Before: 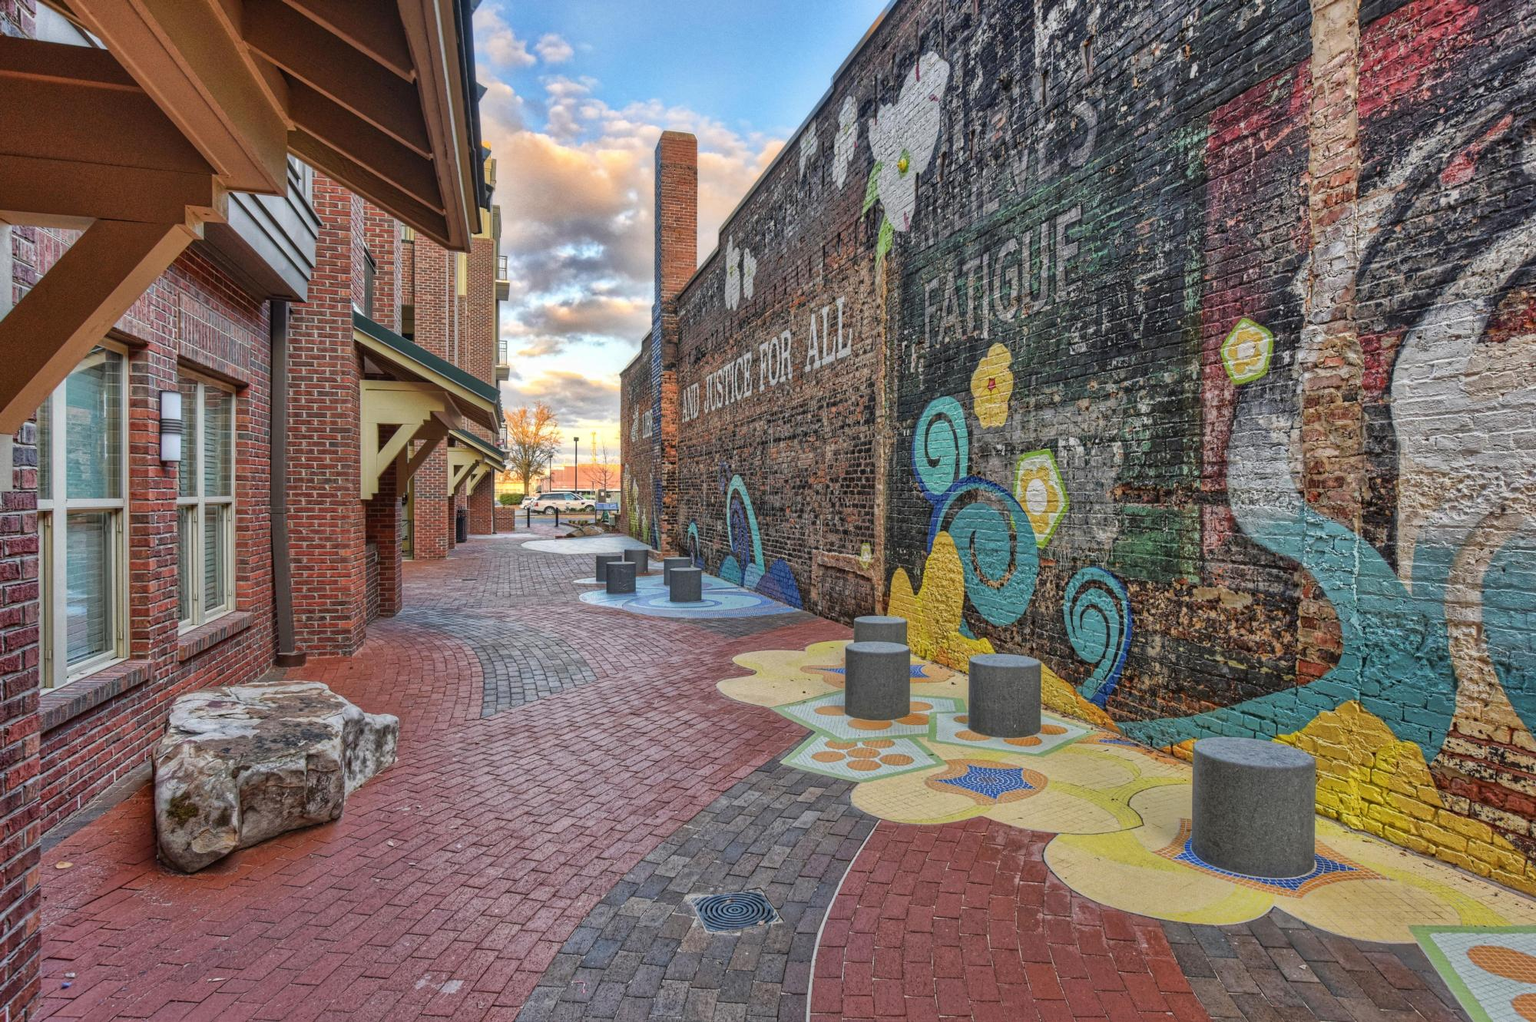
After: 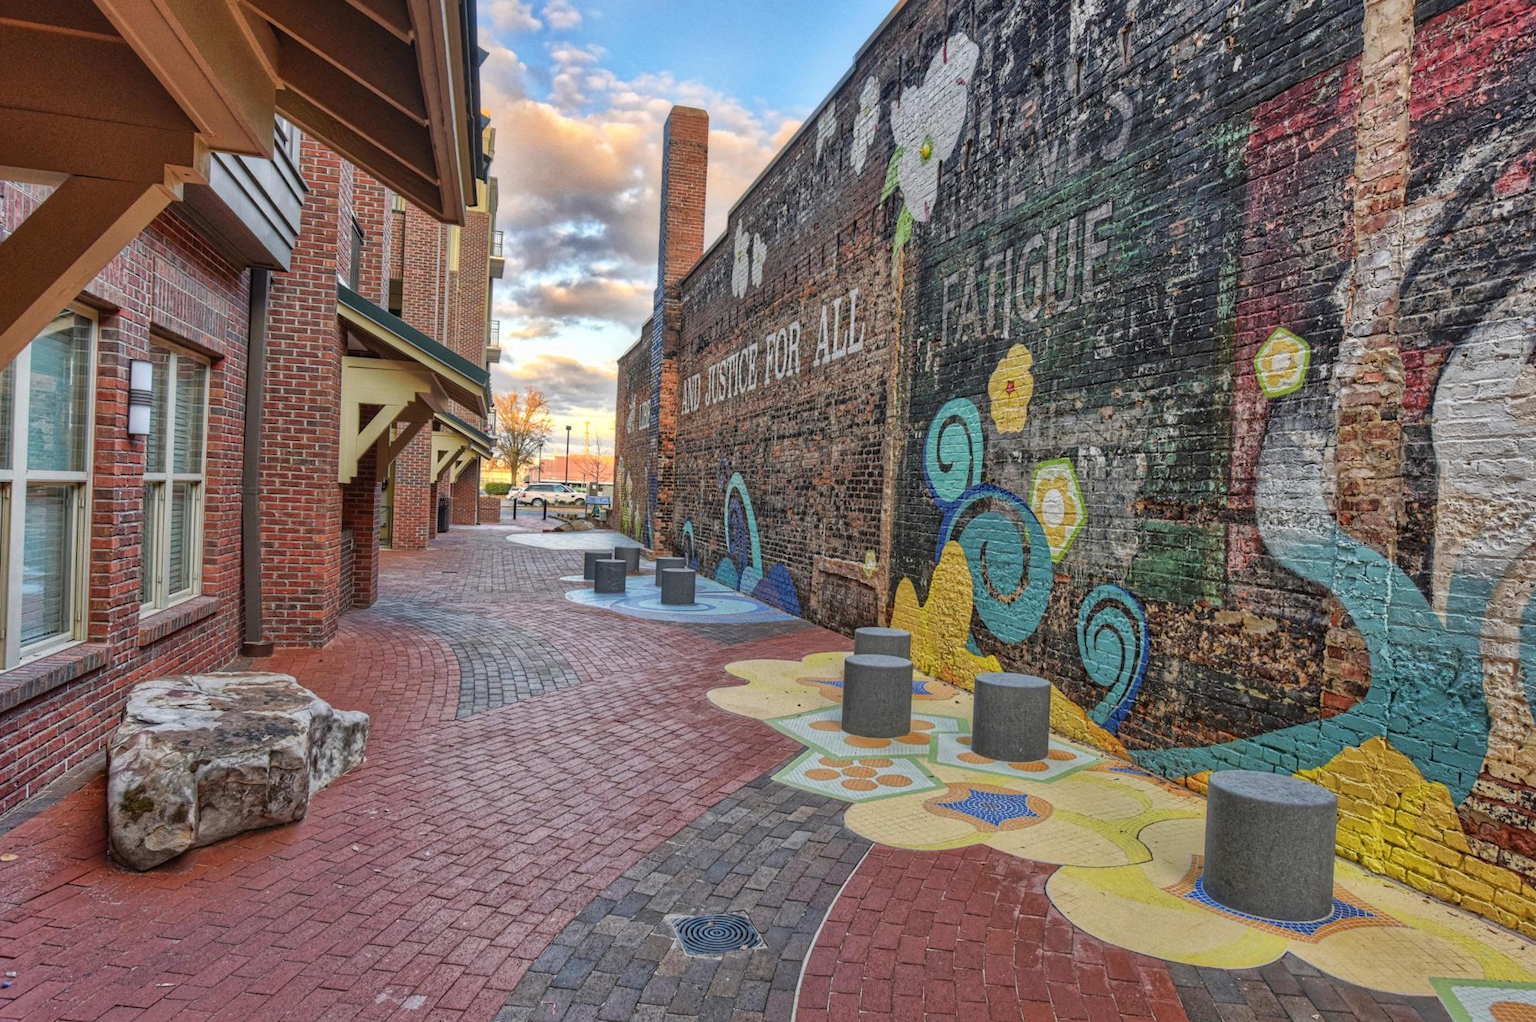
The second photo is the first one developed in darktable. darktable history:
crop and rotate: angle -2.25°
